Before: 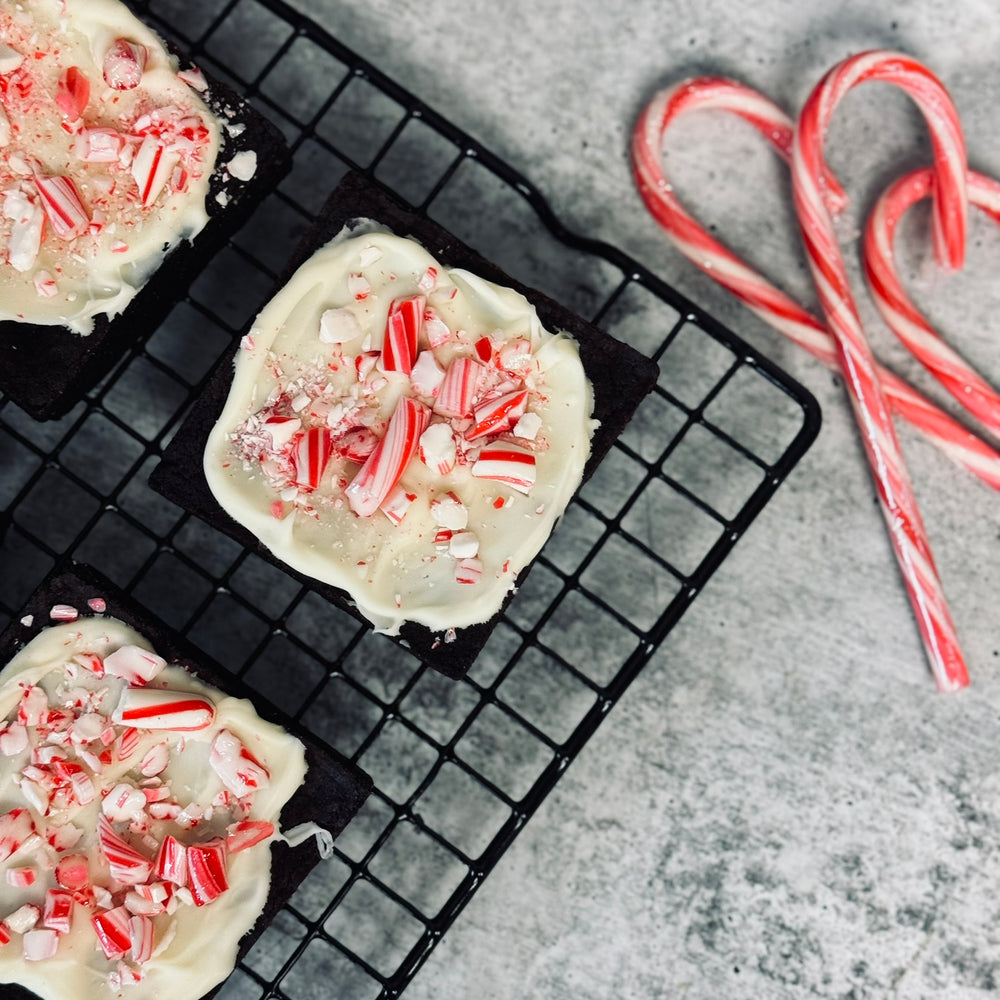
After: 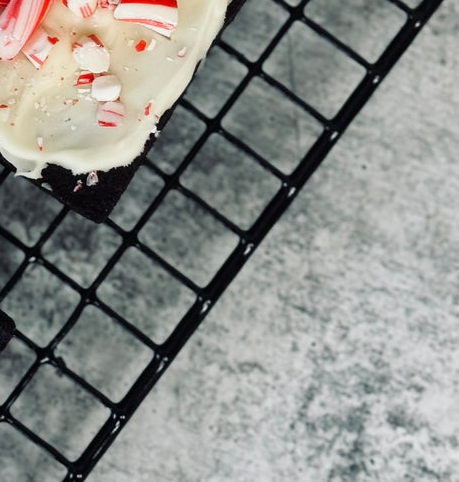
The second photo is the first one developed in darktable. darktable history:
crop: left 35.828%, top 45.764%, right 18.205%, bottom 5.965%
